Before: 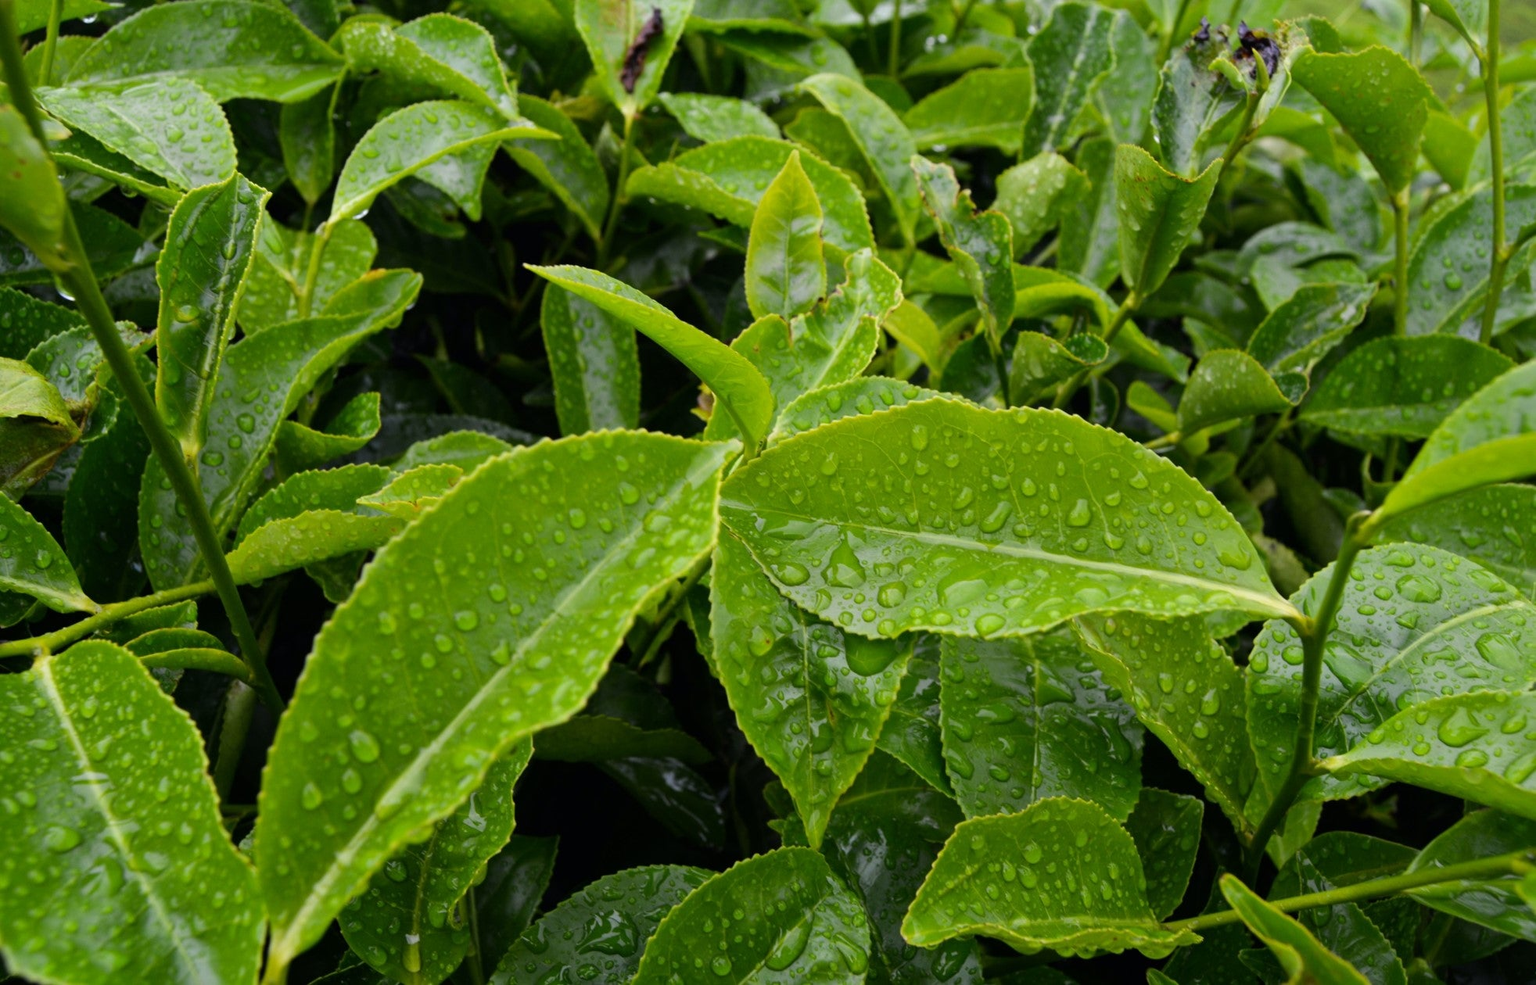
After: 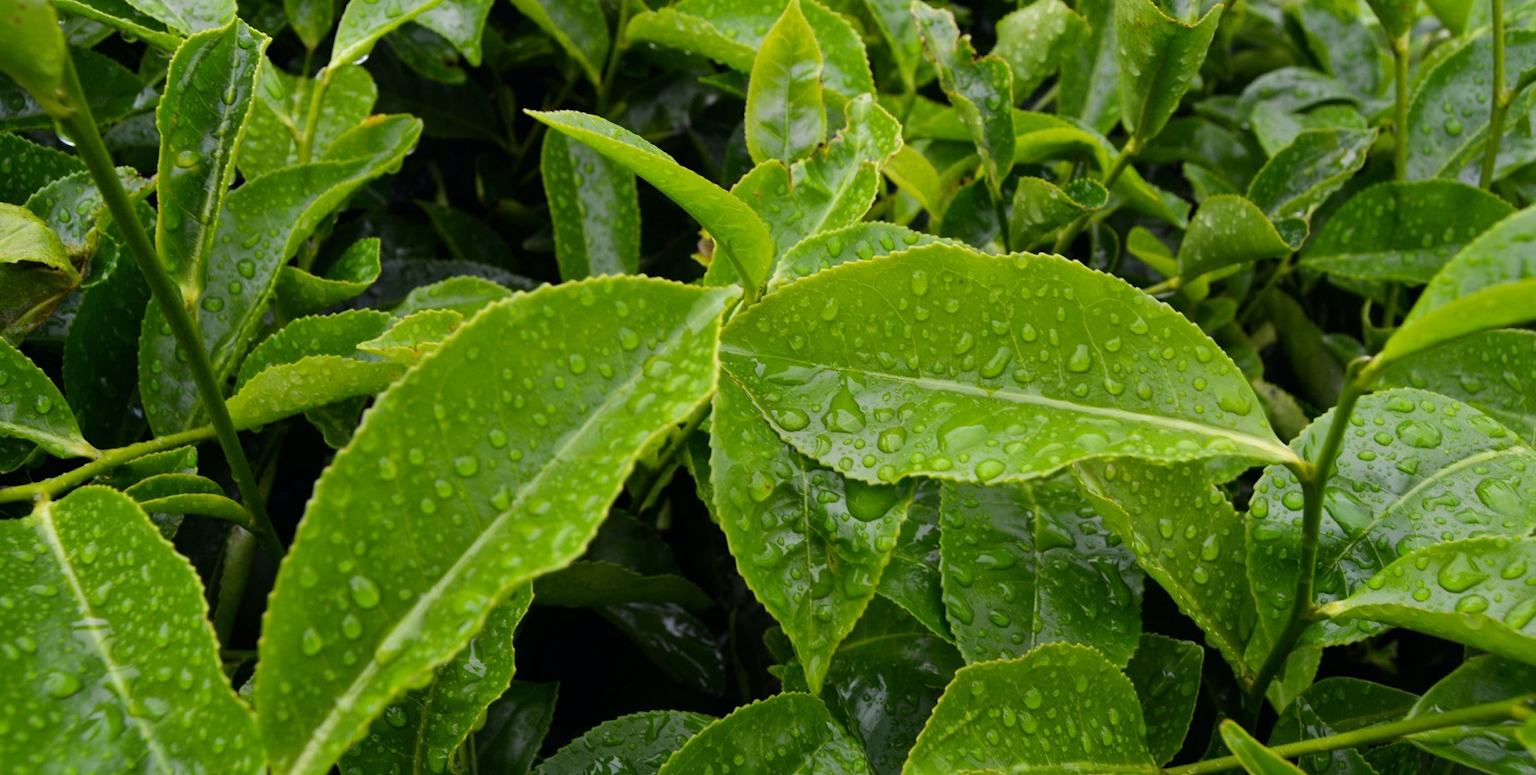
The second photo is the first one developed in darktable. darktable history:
crop and rotate: top 15.774%, bottom 5.506%
exposure: compensate highlight preservation false
